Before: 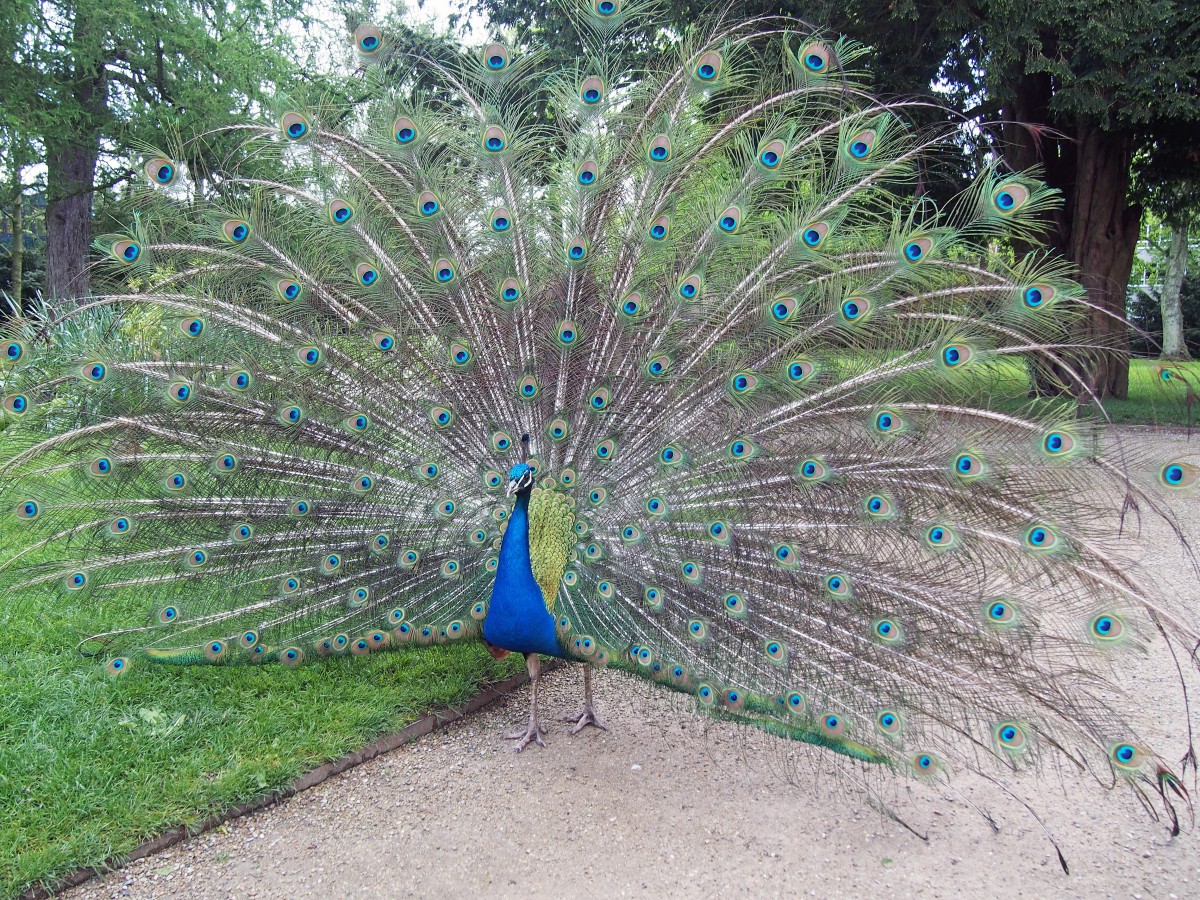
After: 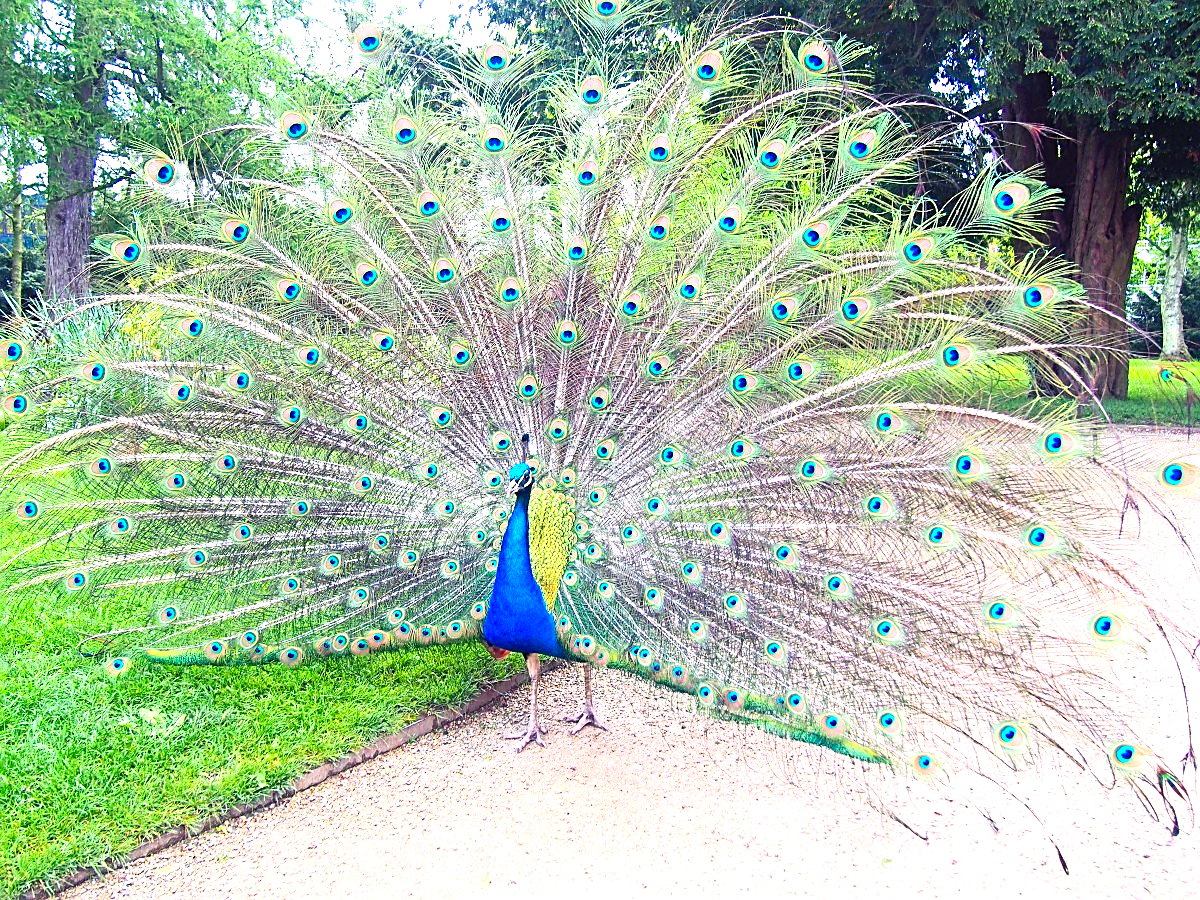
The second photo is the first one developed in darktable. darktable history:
exposure: exposure 0.722 EV, compensate highlight preservation false
color balance rgb: shadows lift › chroma 4.21%, shadows lift › hue 252.22°, highlights gain › chroma 1.36%, highlights gain › hue 50.24°, perceptual saturation grading › mid-tones 6.33%, perceptual saturation grading › shadows 72.44%, perceptual brilliance grading › highlights 11.59%, contrast 5.05%
contrast brightness saturation: contrast 0.2, brightness 0.16, saturation 0.22
sharpen: on, module defaults
vibrance: on, module defaults
